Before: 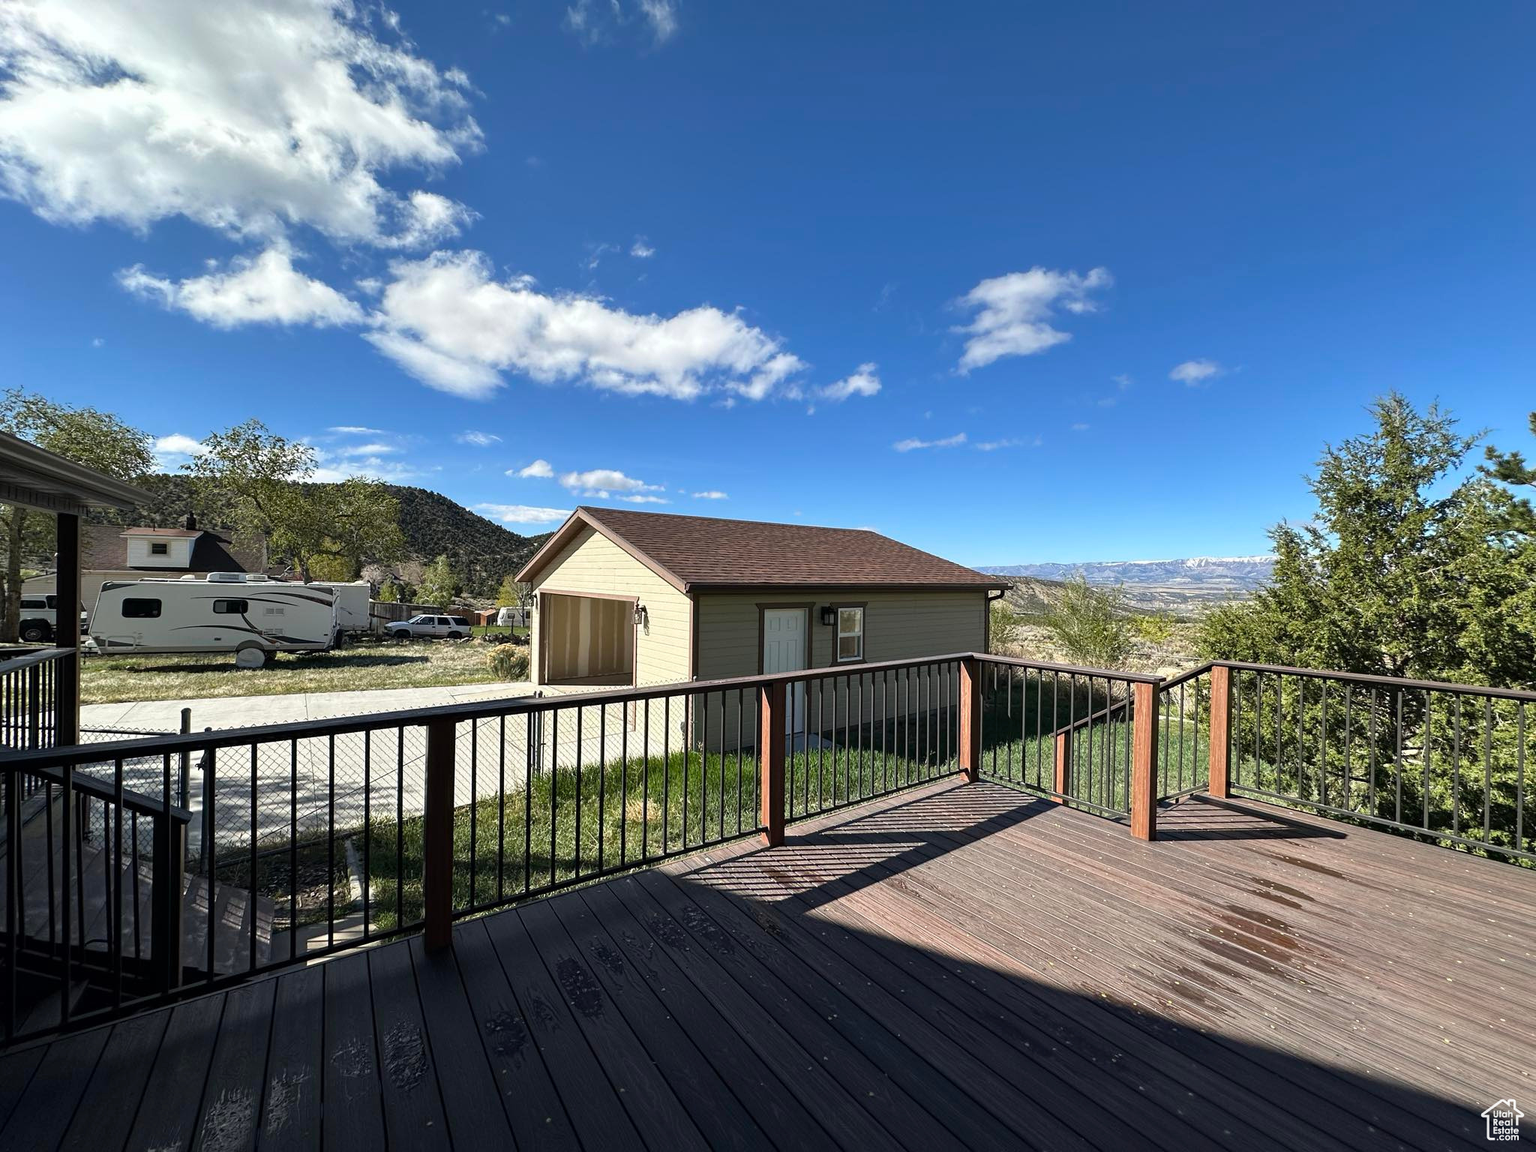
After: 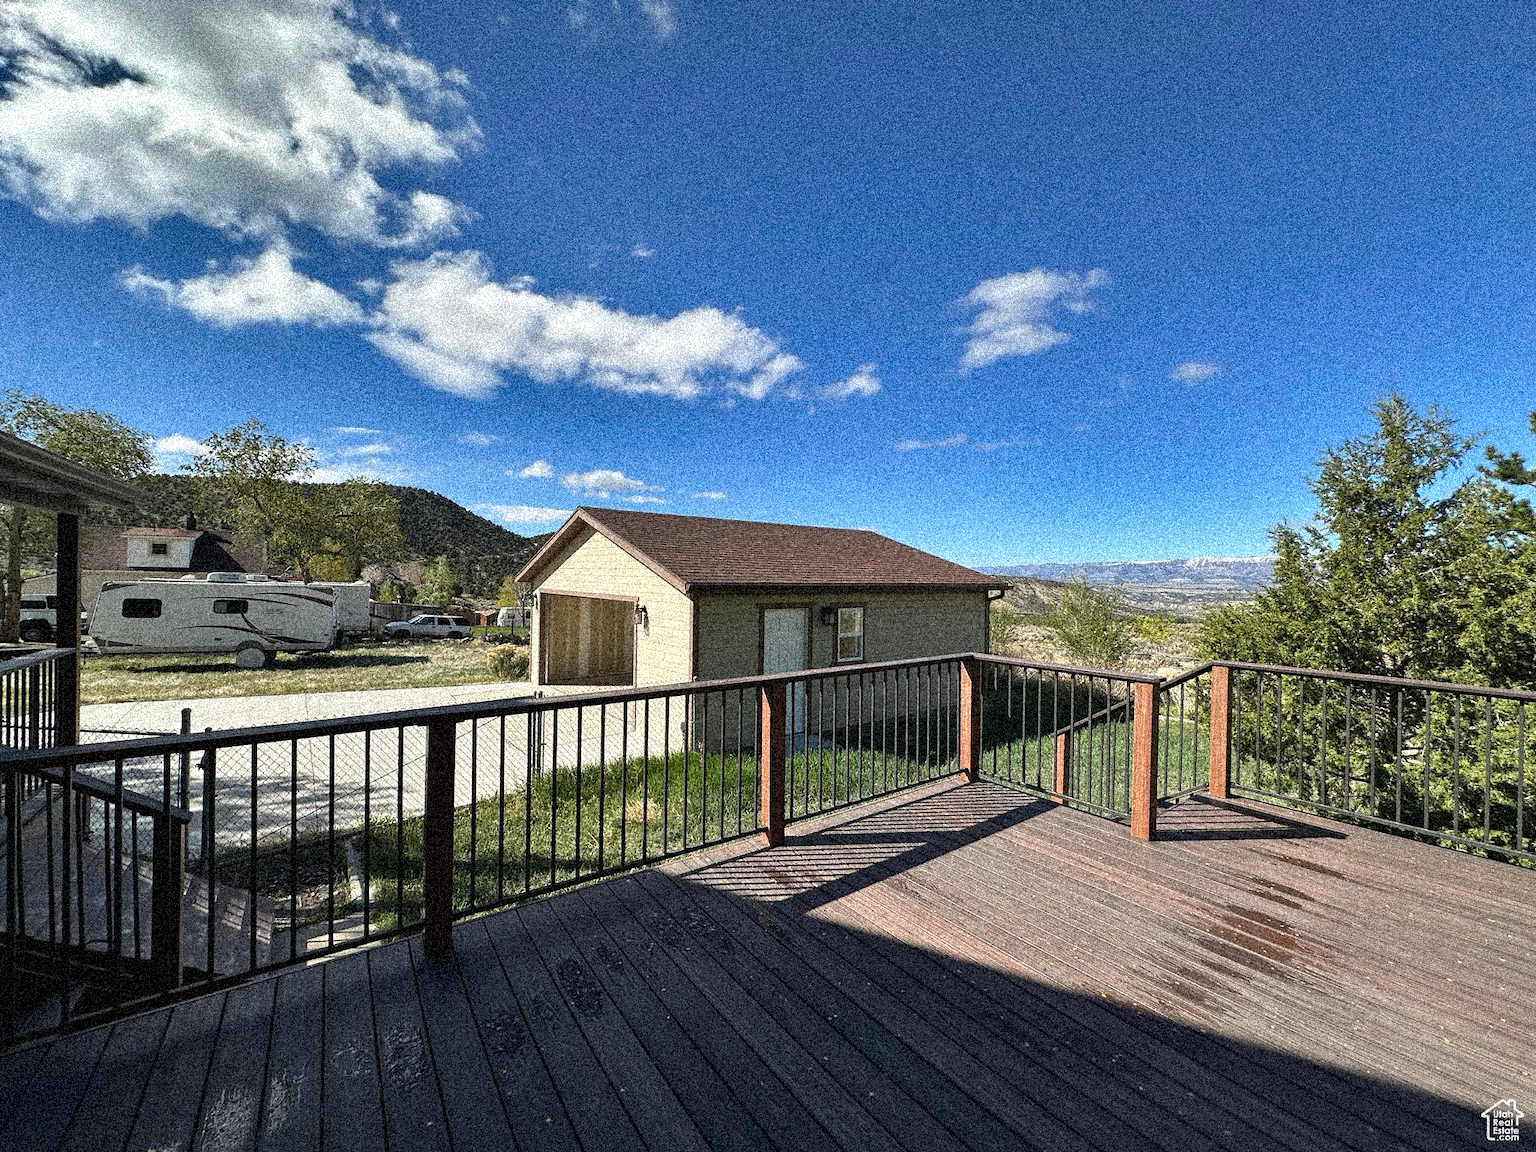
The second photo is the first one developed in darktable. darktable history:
shadows and highlights: radius 108.52, shadows 44.07, highlights -67.8, low approximation 0.01, soften with gaussian
grain: coarseness 3.75 ISO, strength 100%, mid-tones bias 0%
tone equalizer: -7 EV 0.13 EV, smoothing diameter 25%, edges refinement/feathering 10, preserve details guided filter
